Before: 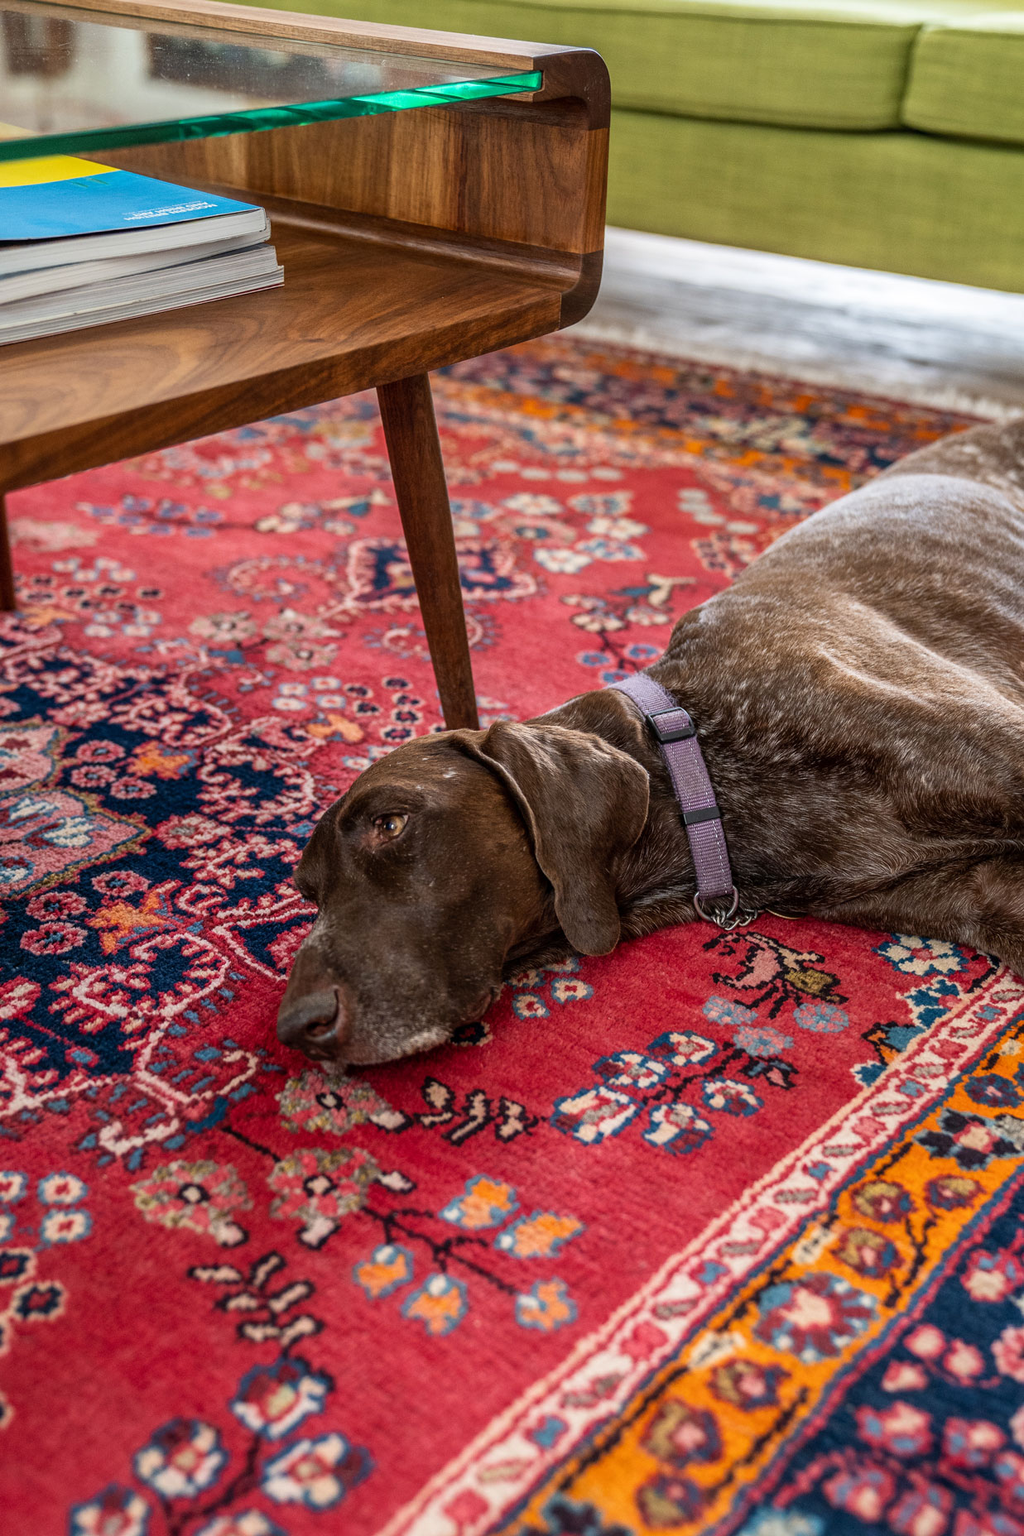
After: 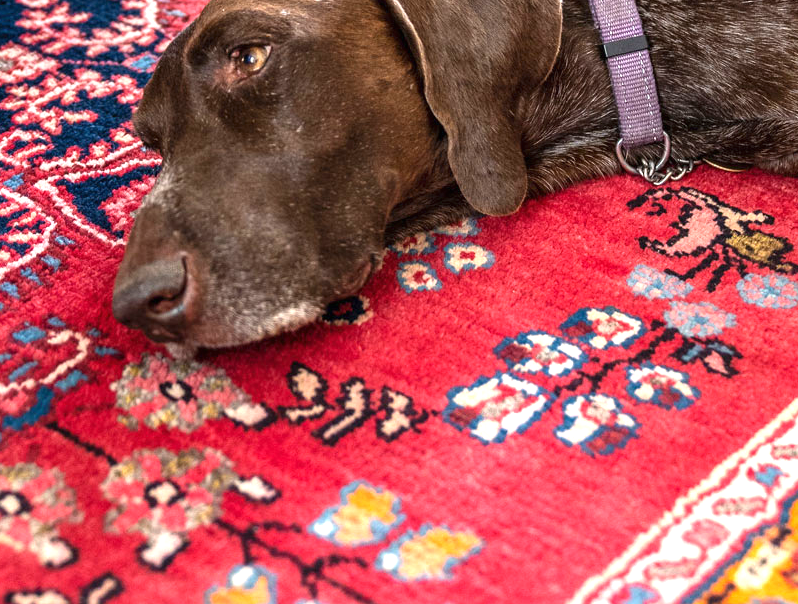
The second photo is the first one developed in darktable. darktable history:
crop: left 17.968%, top 50.62%, right 17.506%, bottom 16.798%
exposure: black level correction 0, exposure 1.199 EV, compensate highlight preservation false
